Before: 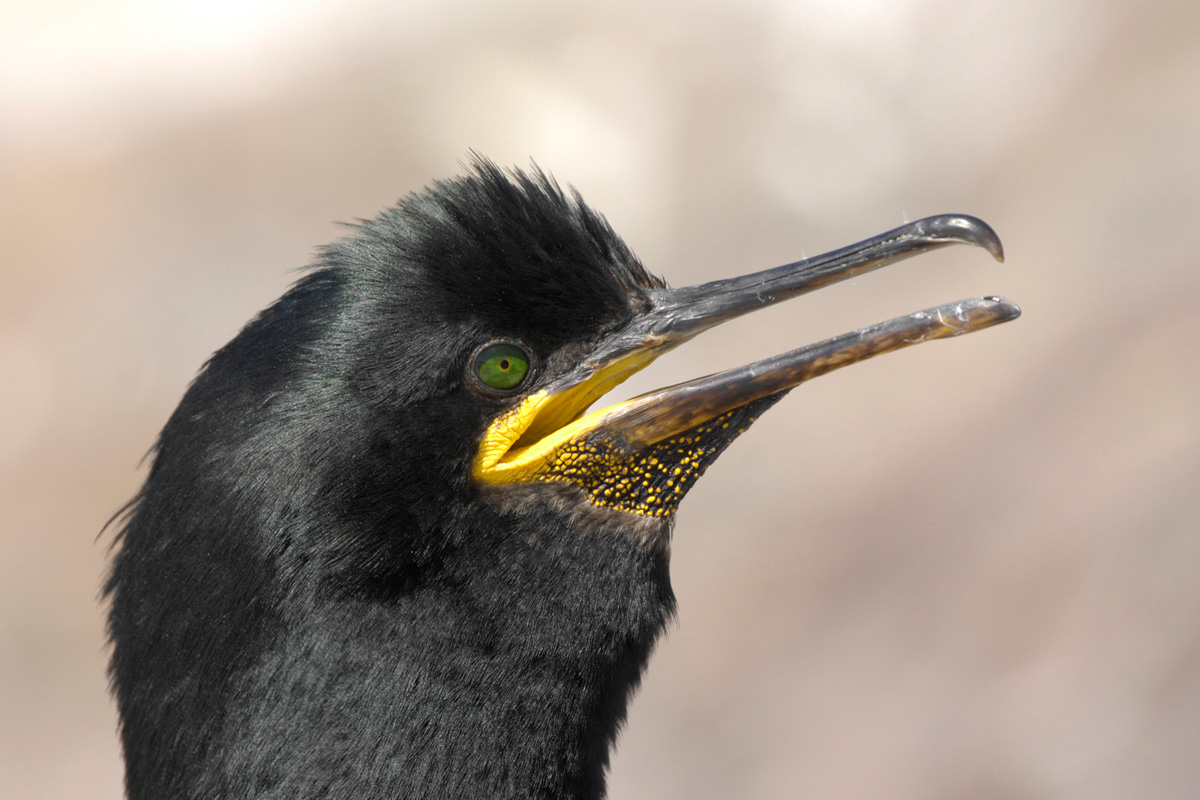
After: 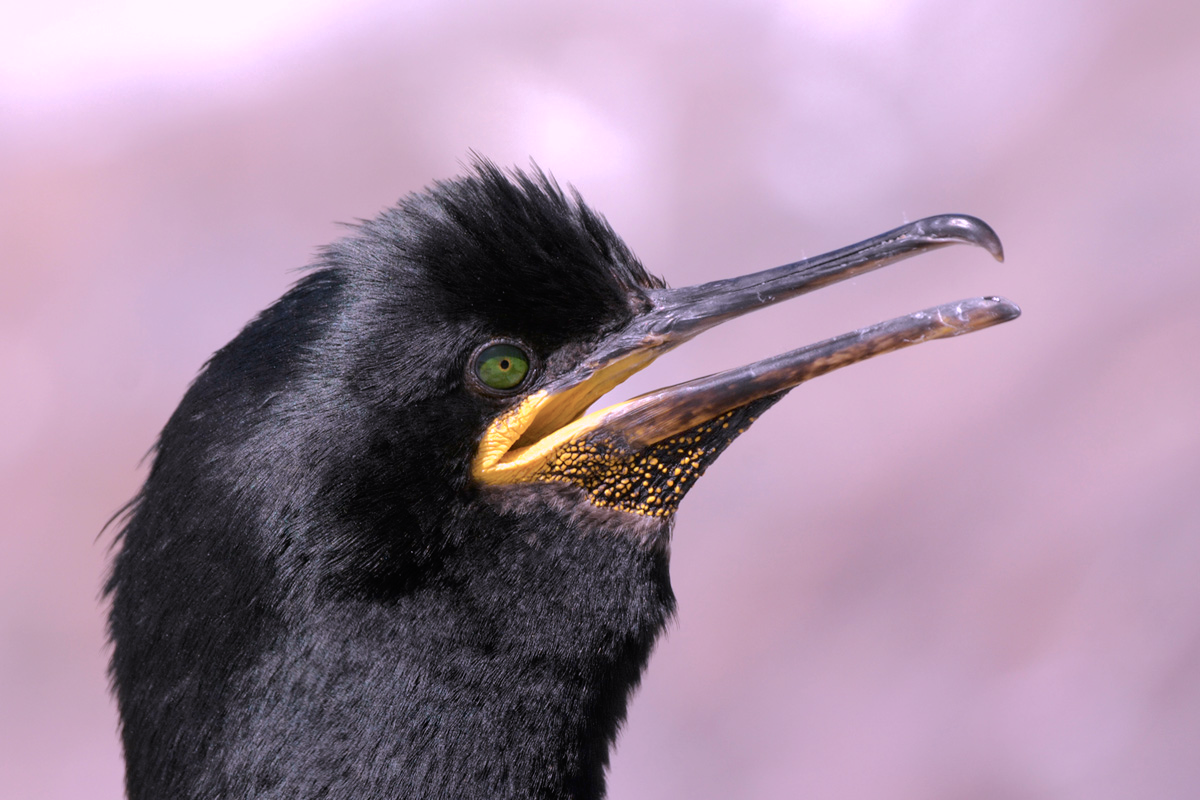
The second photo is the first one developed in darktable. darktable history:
color correction: highlights a* 15.17, highlights b* -25.02
tone curve: curves: ch0 [(0, 0) (0.003, 0.002) (0.011, 0.006) (0.025, 0.013) (0.044, 0.019) (0.069, 0.032) (0.1, 0.056) (0.136, 0.095) (0.177, 0.144) (0.224, 0.193) (0.277, 0.26) (0.335, 0.331) (0.399, 0.405) (0.468, 0.479) (0.543, 0.552) (0.623, 0.624) (0.709, 0.699) (0.801, 0.772) (0.898, 0.856) (1, 1)], color space Lab, independent channels, preserve colors none
